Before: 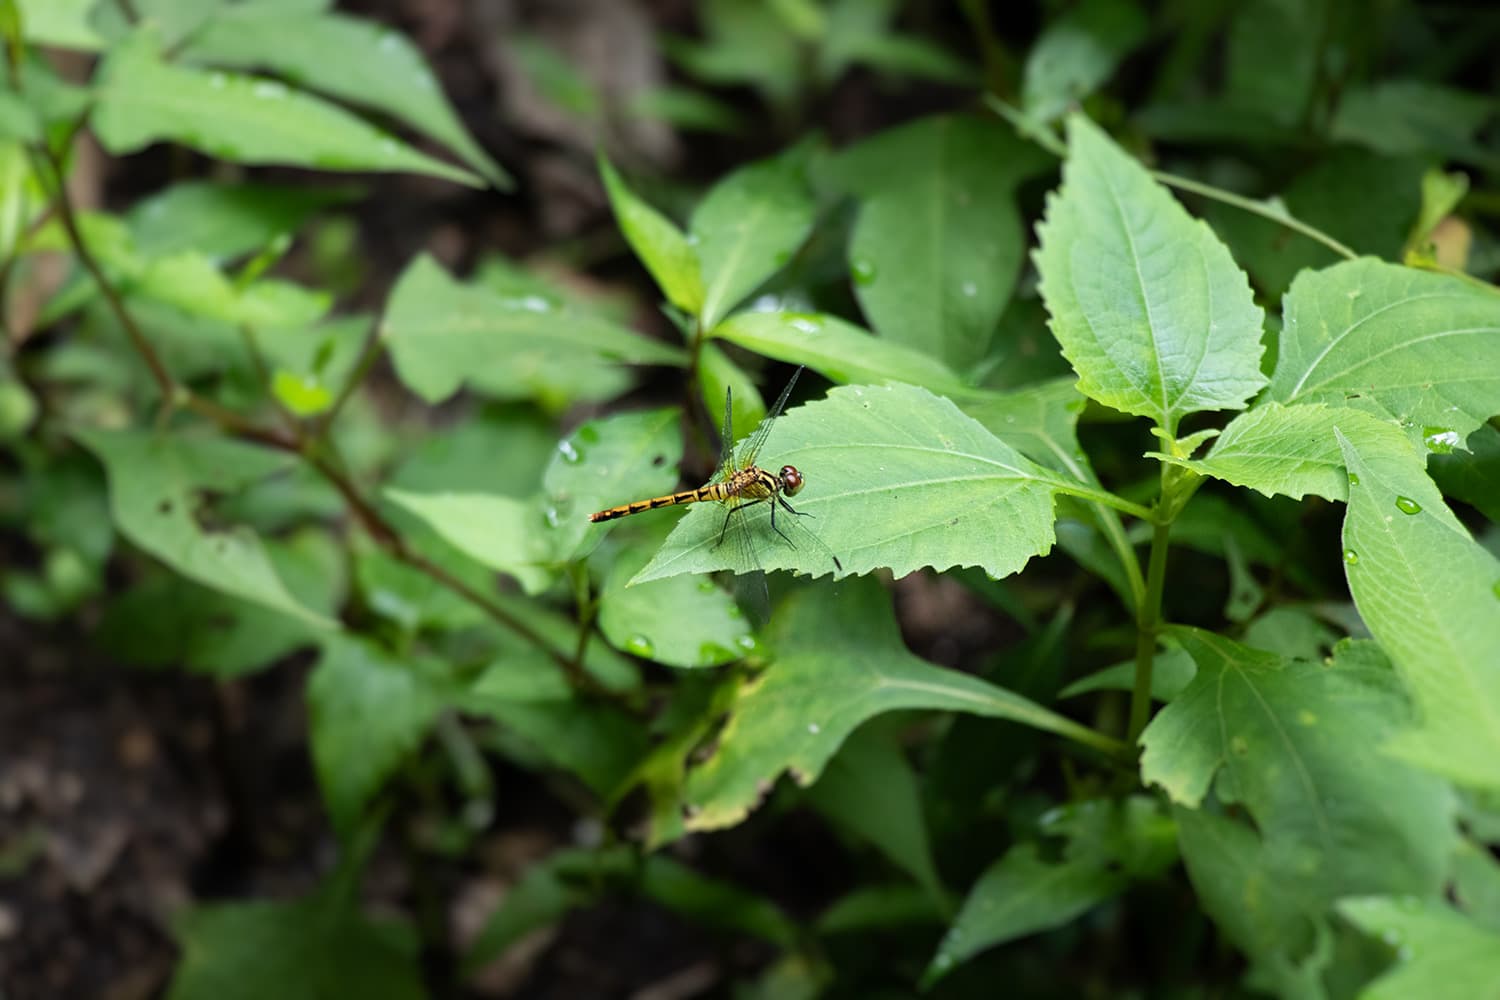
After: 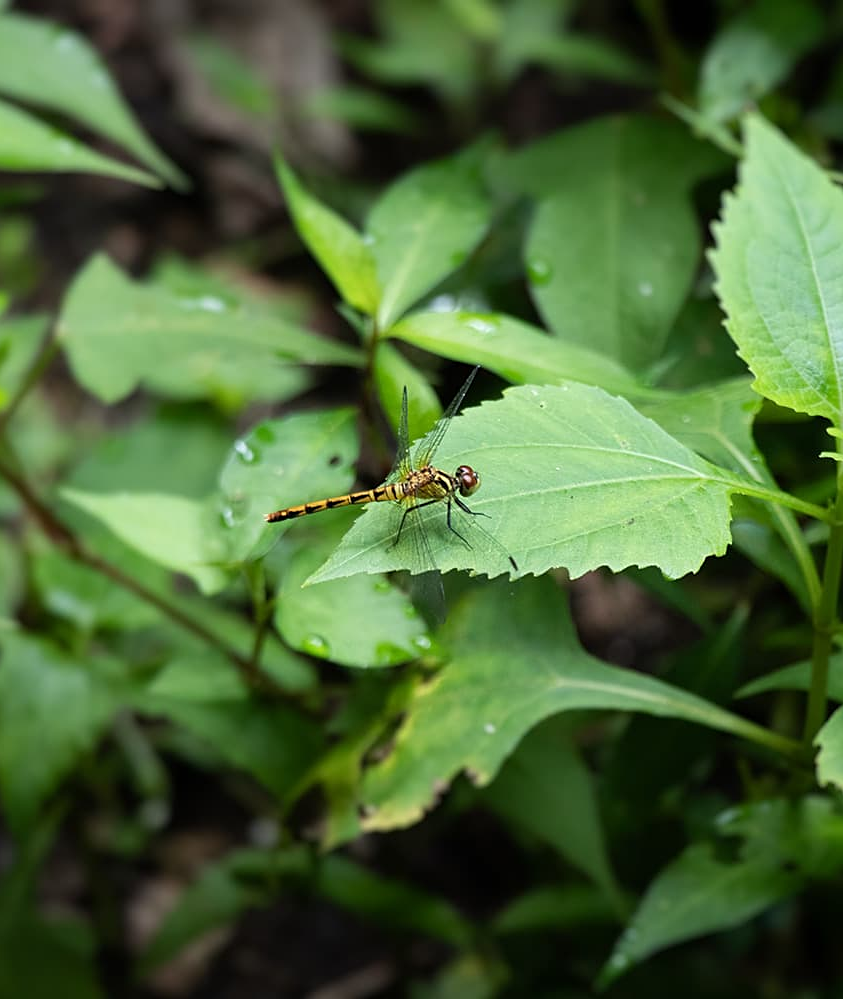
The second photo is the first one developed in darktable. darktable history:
sharpen: amount 0.206
crop: left 21.619%, right 22.114%, bottom 0.003%
